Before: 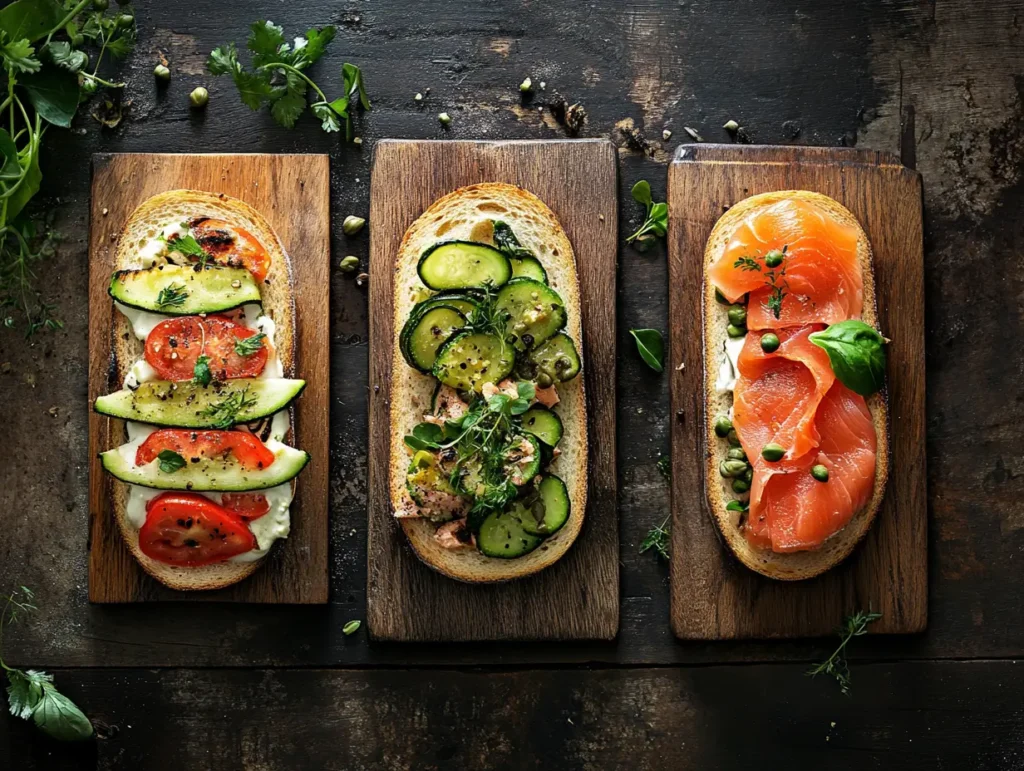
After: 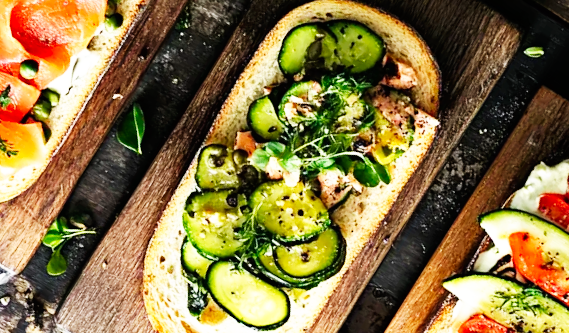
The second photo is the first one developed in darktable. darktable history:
base curve: curves: ch0 [(0, 0) (0.007, 0.004) (0.027, 0.03) (0.046, 0.07) (0.207, 0.54) (0.442, 0.872) (0.673, 0.972) (1, 1)], preserve colors none
crop and rotate: angle 147.77°, left 9.142%, top 15.652%, right 4.424%, bottom 17.021%
